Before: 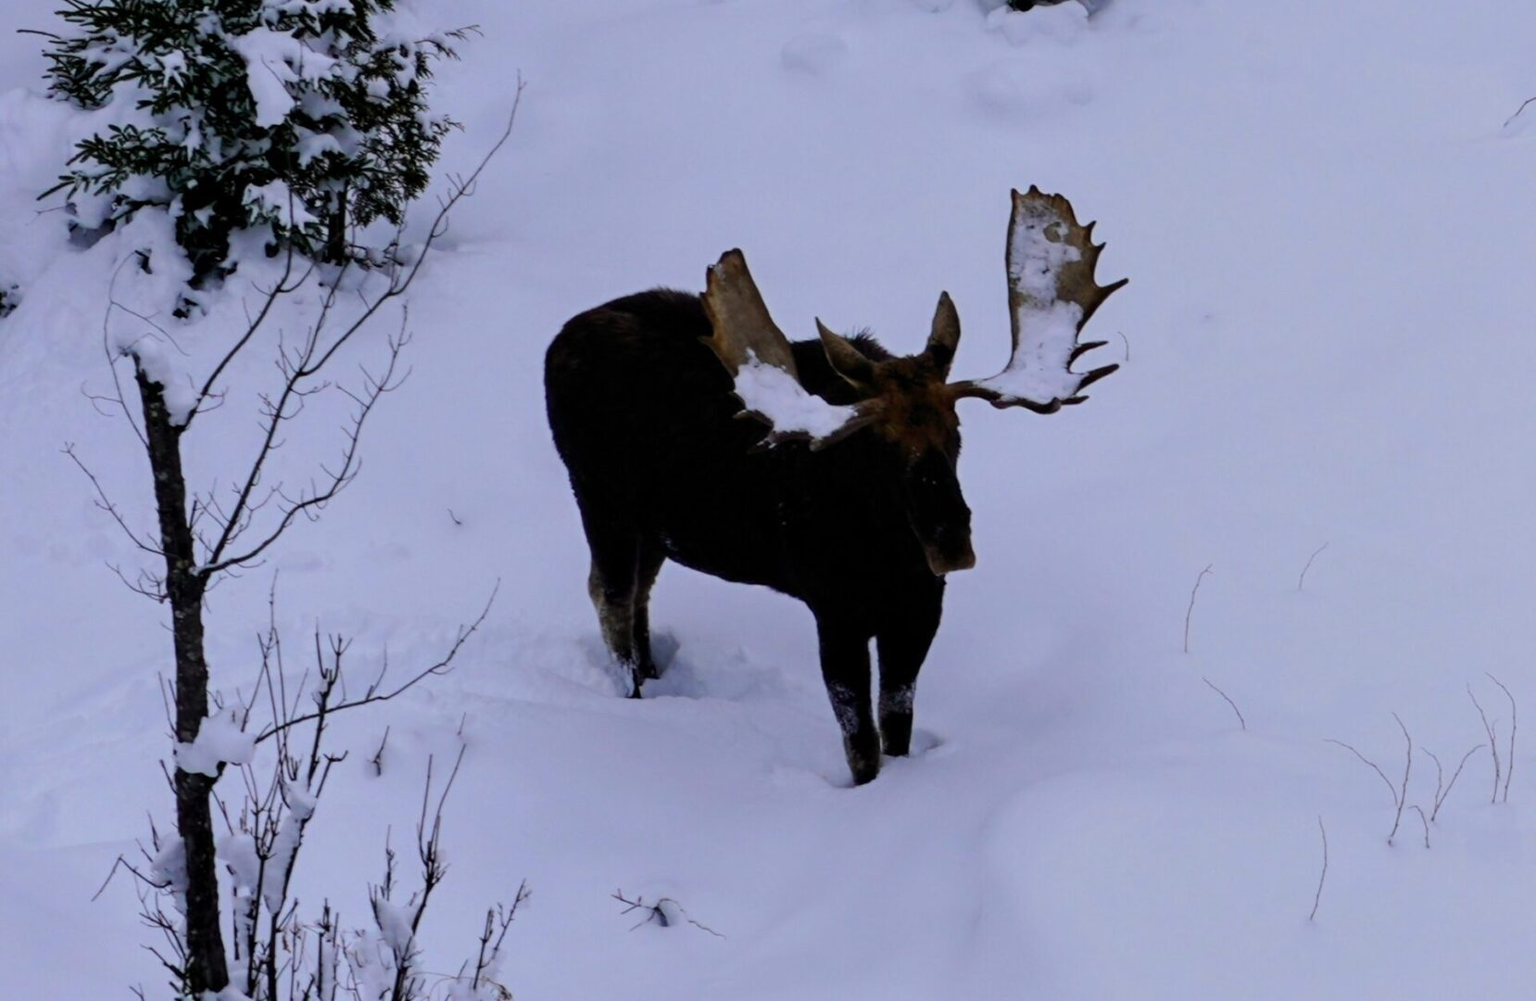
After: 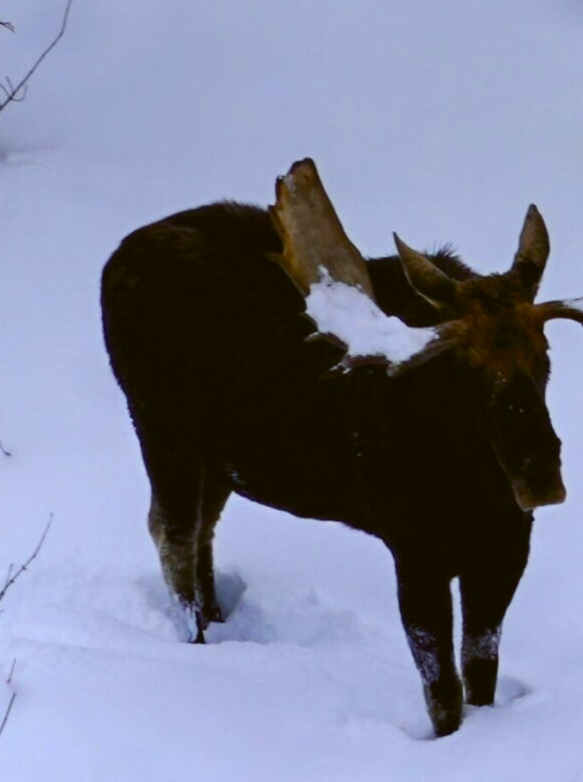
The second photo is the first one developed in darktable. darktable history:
color balance rgb: perceptual saturation grading › global saturation 20%, perceptual saturation grading › highlights -25%, perceptual saturation grading › shadows 25%
color balance: lift [1.004, 1.002, 1.002, 0.998], gamma [1, 1.007, 1.002, 0.993], gain [1, 0.977, 1.013, 1.023], contrast -3.64%
crop and rotate: left 29.476%, top 10.214%, right 35.32%, bottom 17.333%
exposure: exposure 0.64 EV, compensate highlight preservation false
graduated density: on, module defaults
